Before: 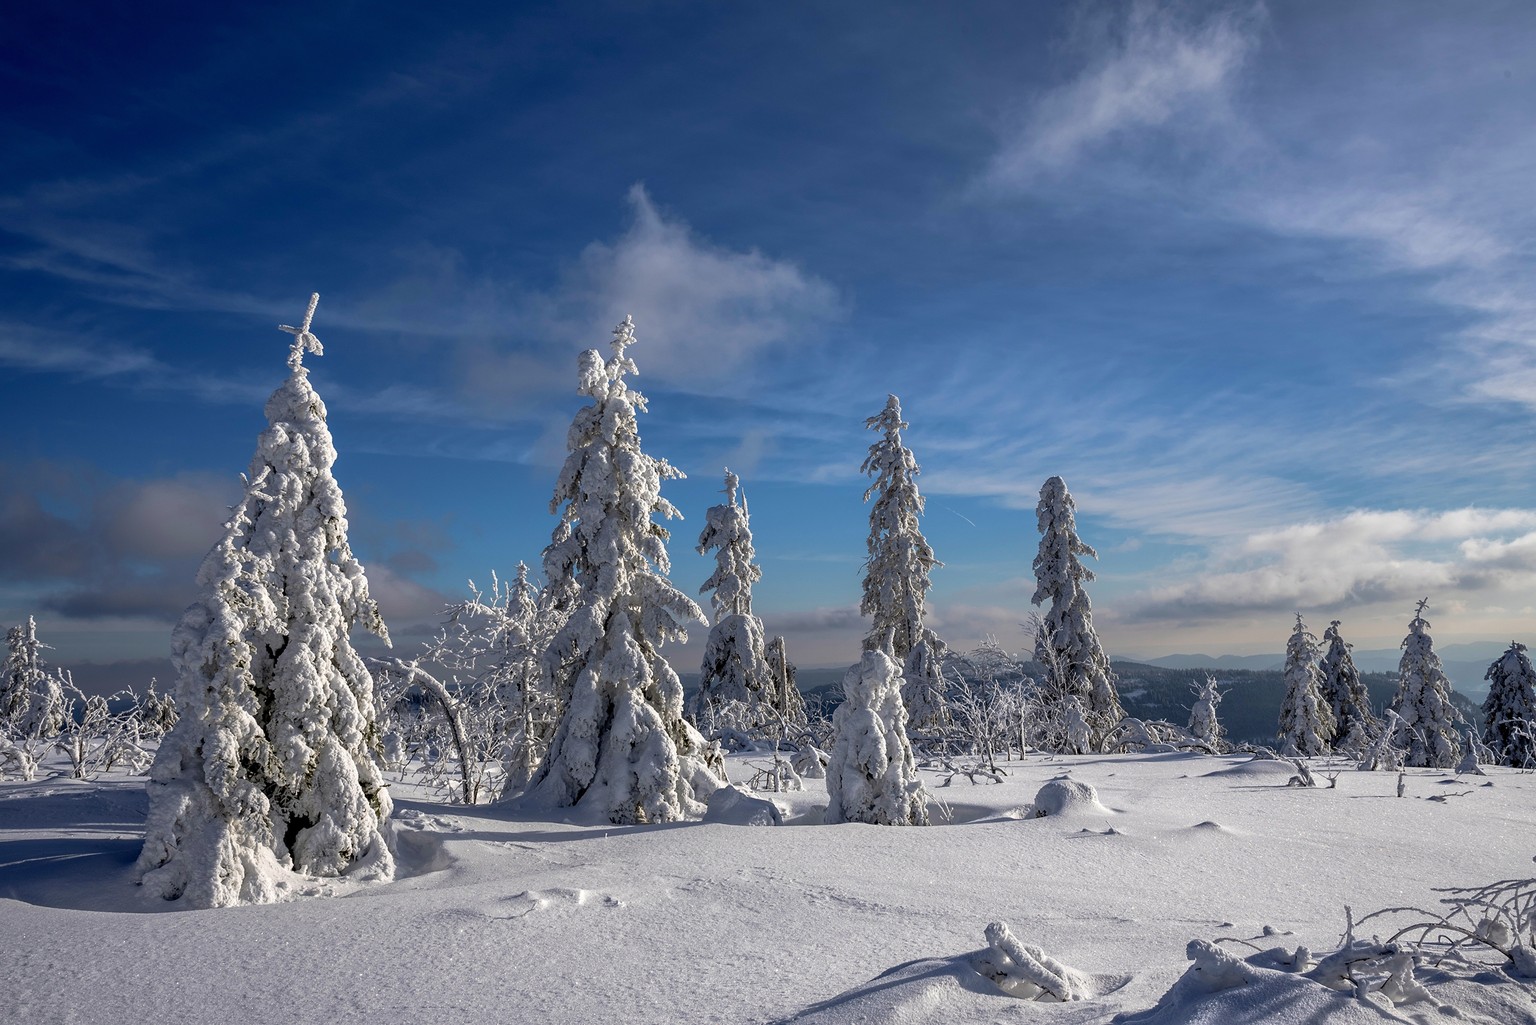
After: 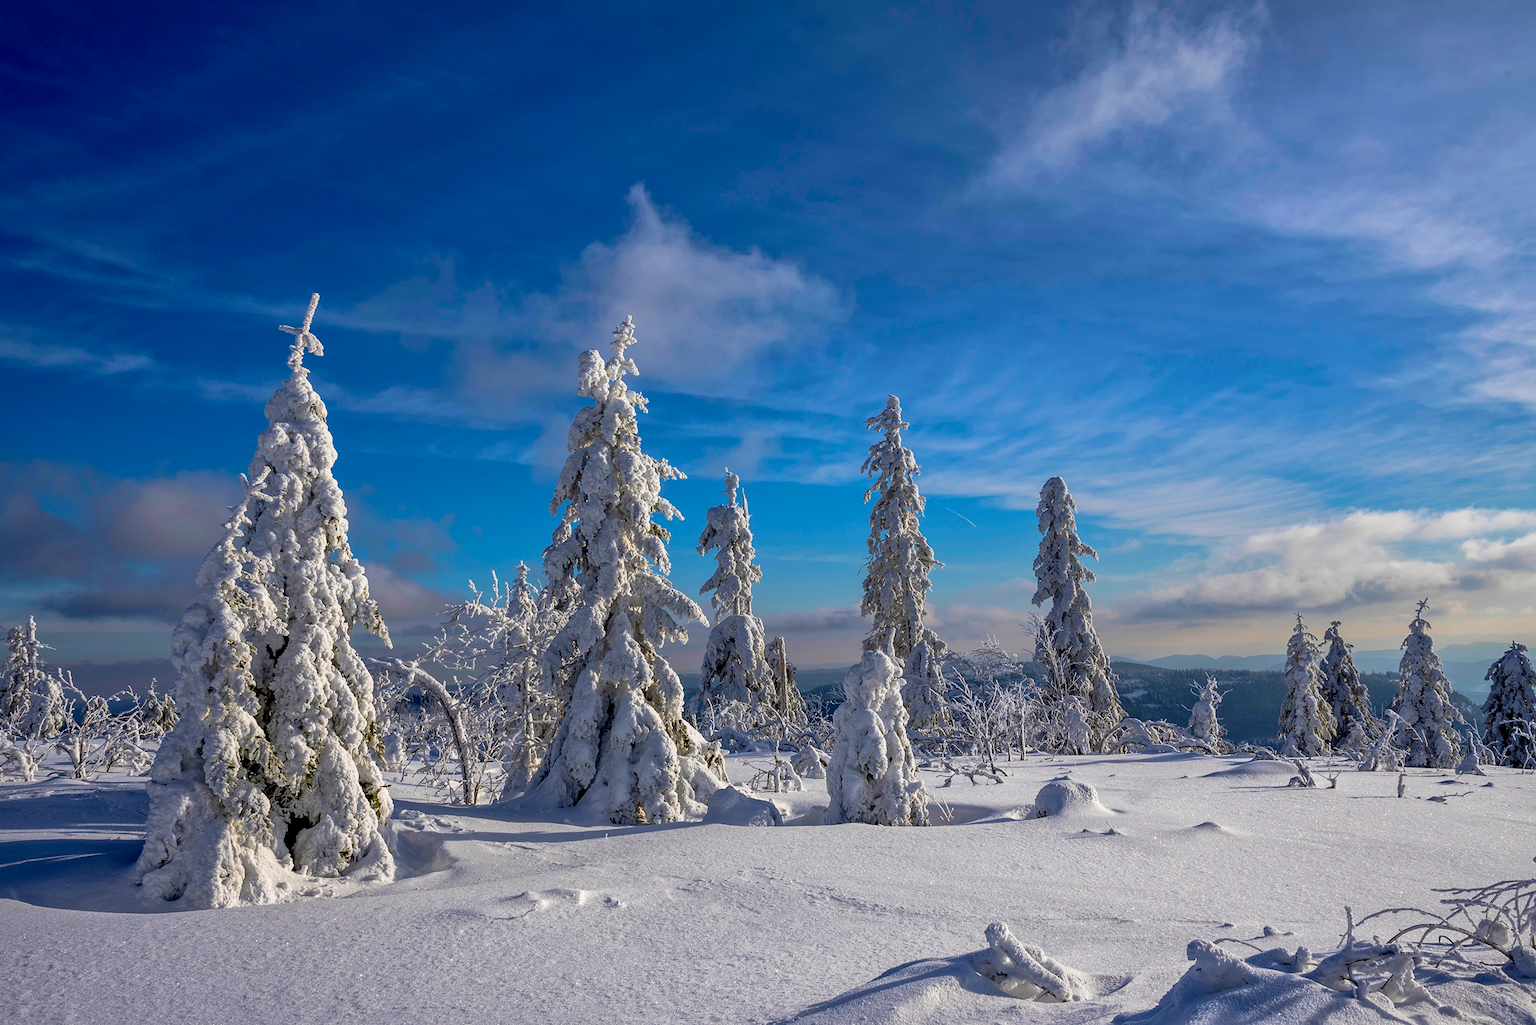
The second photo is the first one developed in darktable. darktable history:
local contrast: mode bilateral grid, contrast 20, coarseness 50, detail 120%, midtone range 0.2
color balance: input saturation 134.34%, contrast -10.04%, contrast fulcrum 19.67%, output saturation 133.51%
